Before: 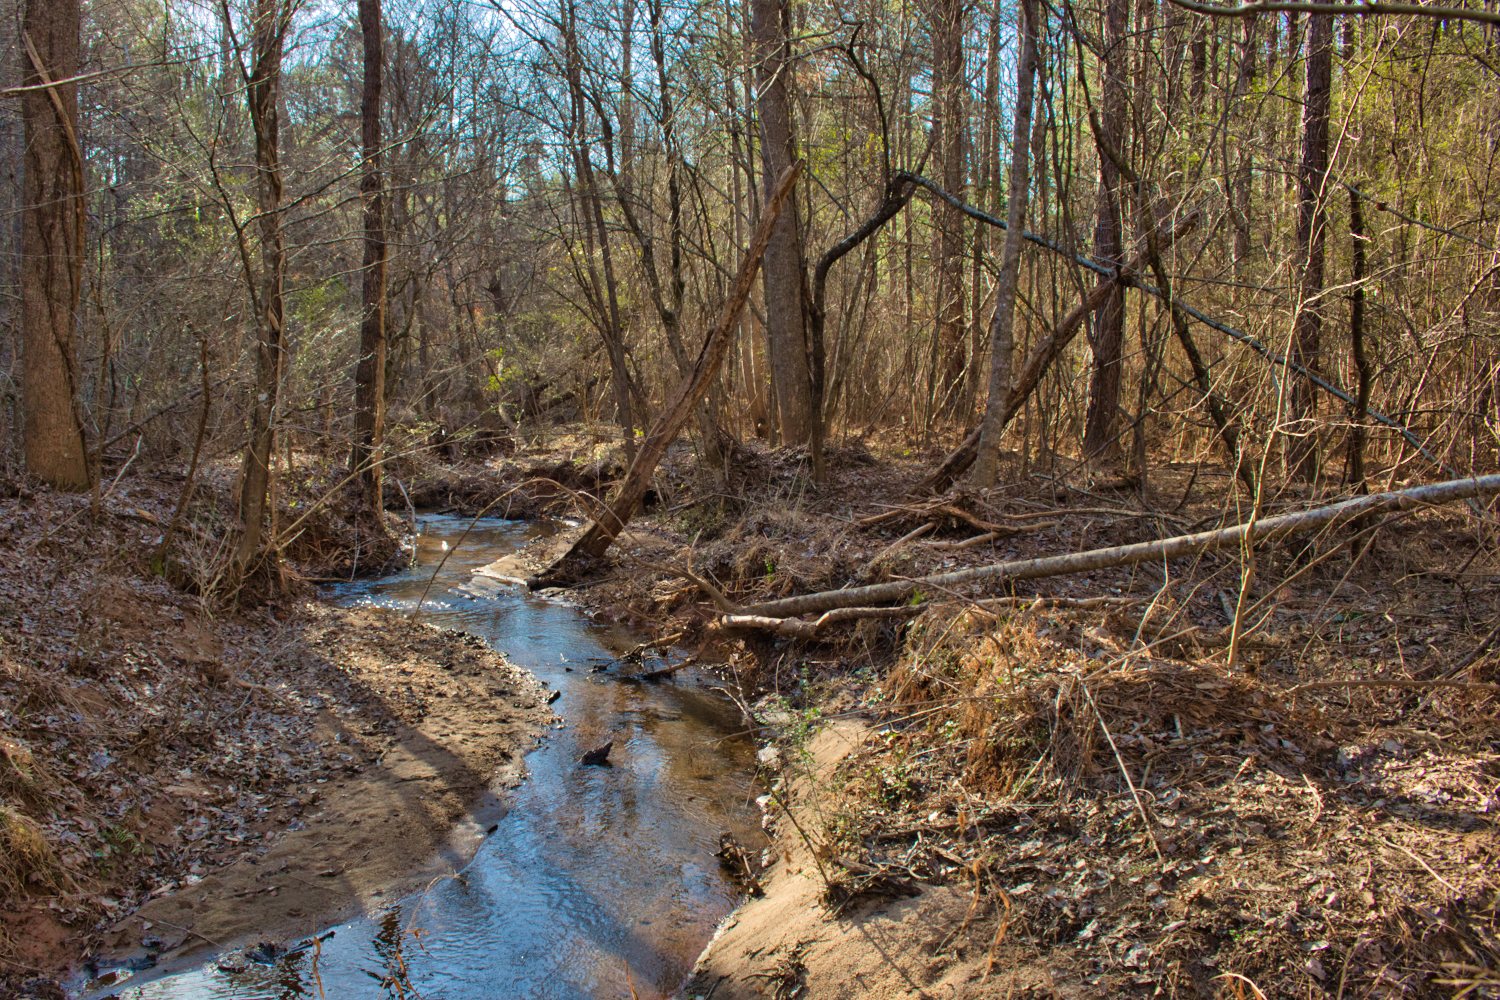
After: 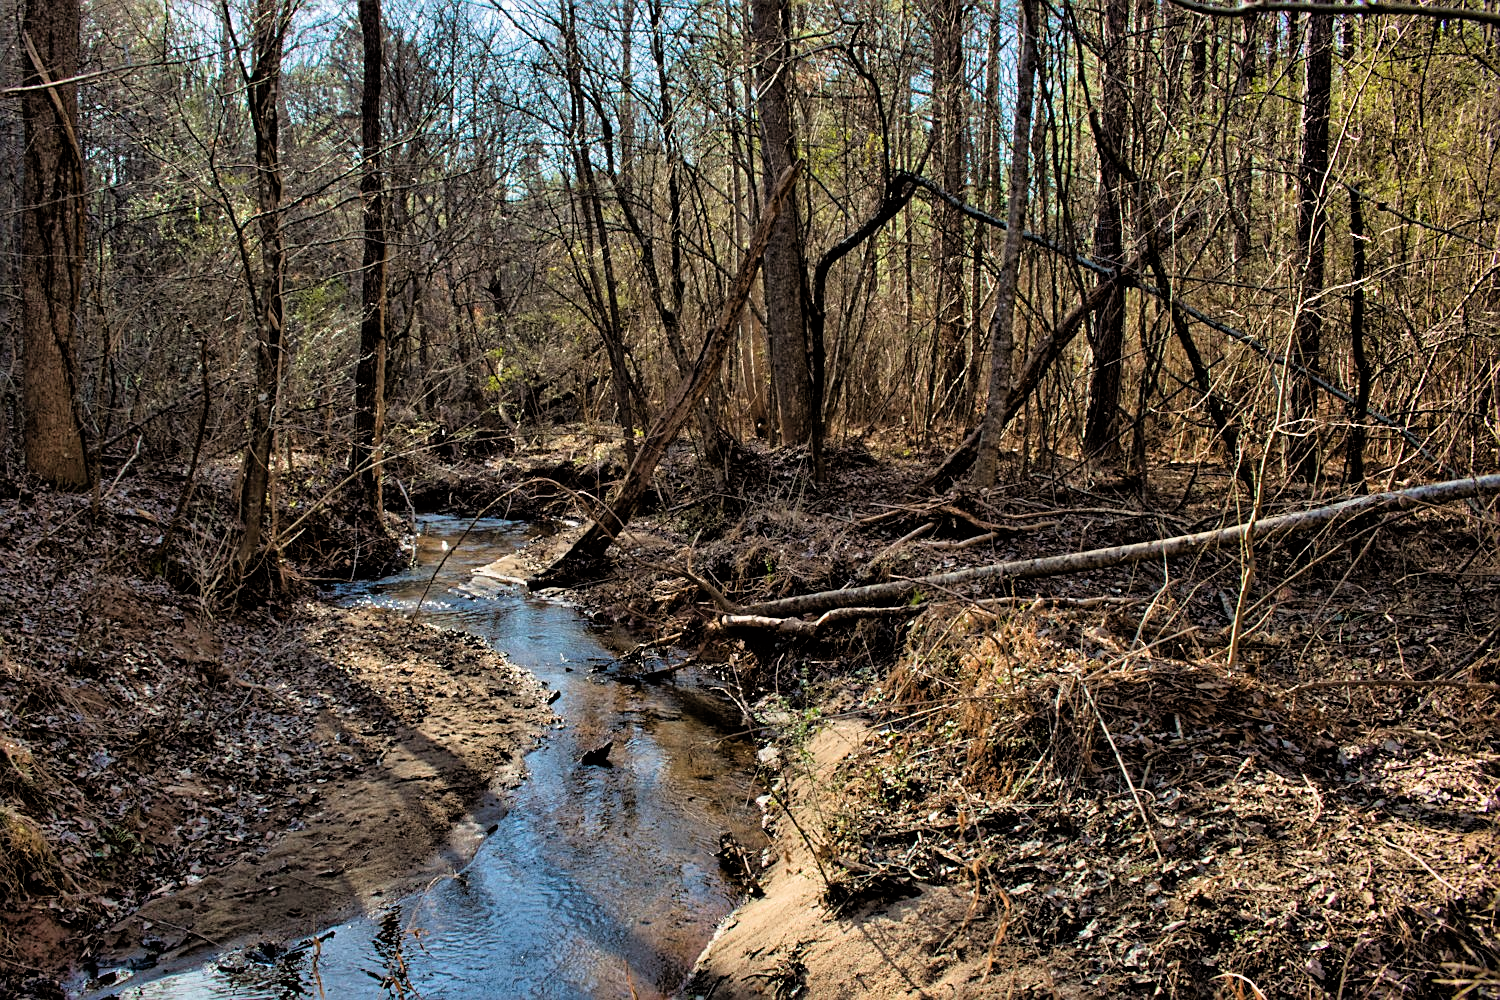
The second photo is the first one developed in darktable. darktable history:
sharpen: on, module defaults
filmic rgb: black relative exposure -3.72 EV, white relative exposure 2.77 EV, dynamic range scaling -5.32%, hardness 3.03
